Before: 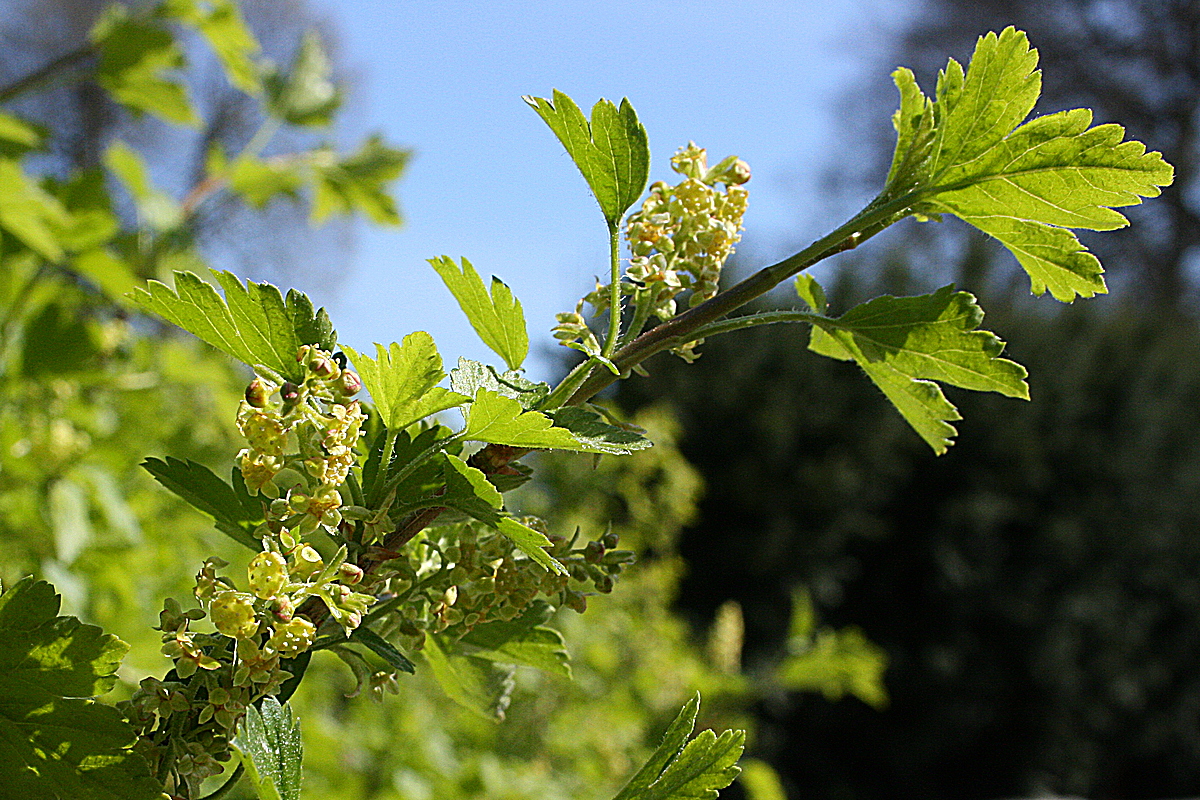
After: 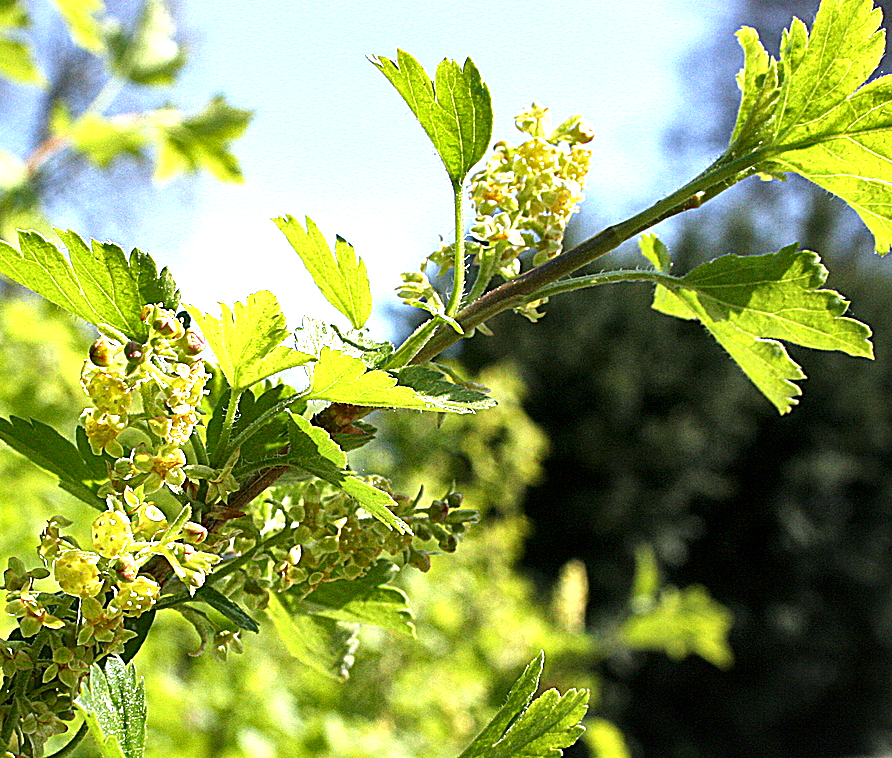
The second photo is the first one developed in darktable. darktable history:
exposure: black level correction 0, exposure 1.105 EV, compensate highlight preservation false
crop and rotate: left 13.002%, top 5.25%, right 12.601%
local contrast: mode bilateral grid, contrast 25, coarseness 60, detail 152%, midtone range 0.2
